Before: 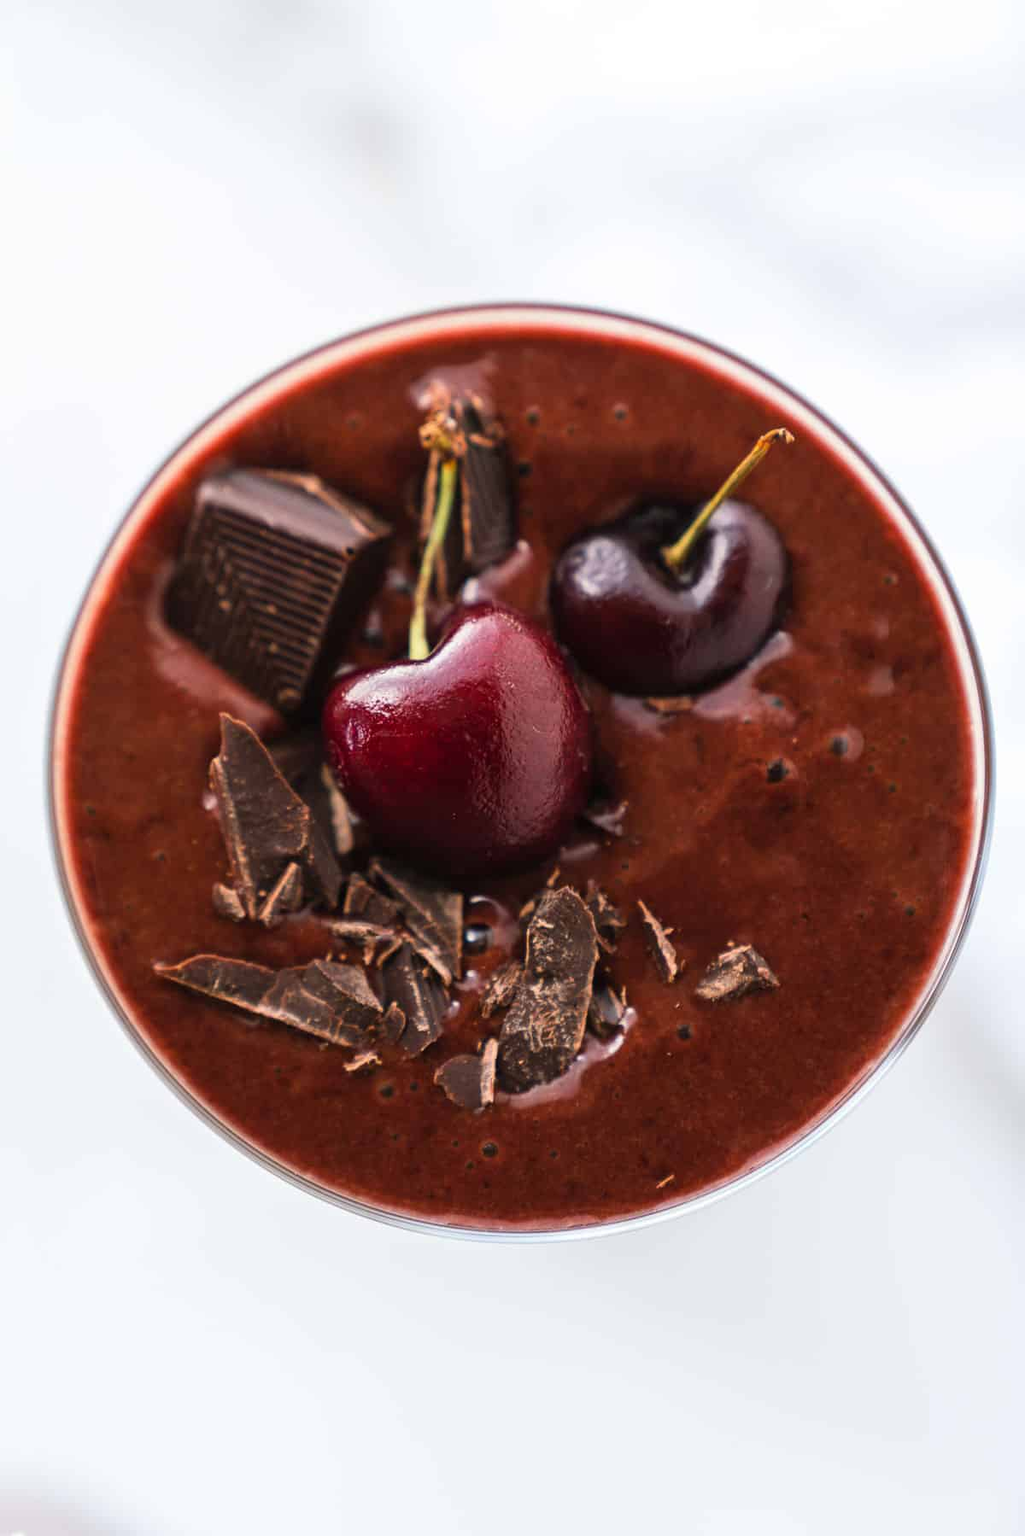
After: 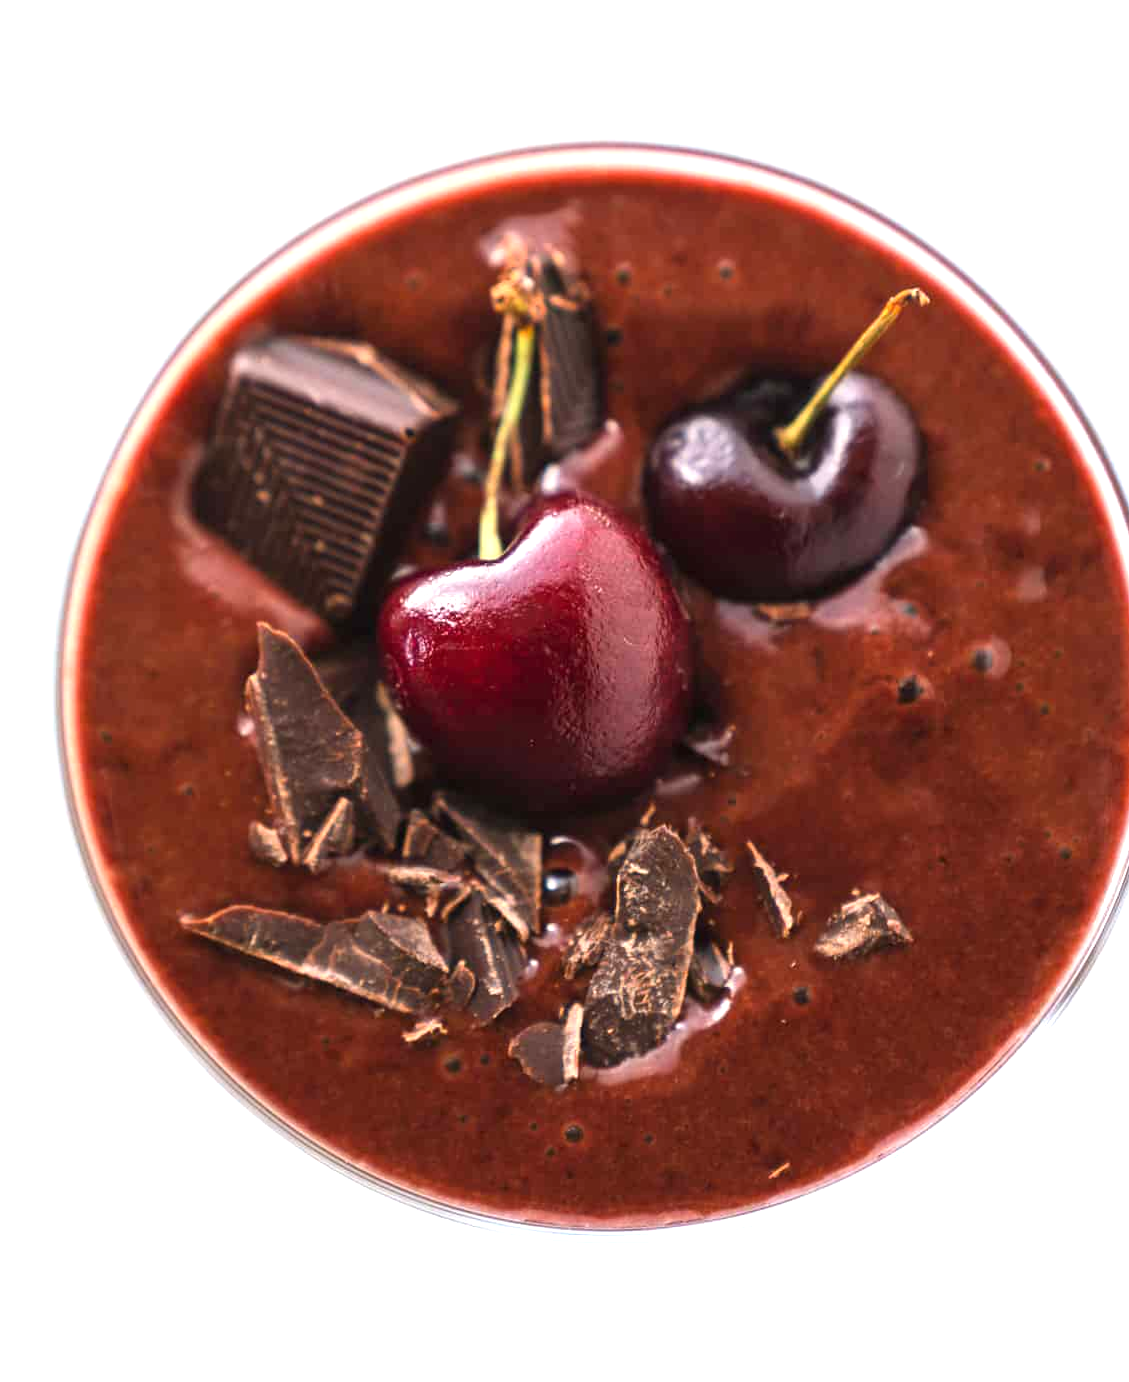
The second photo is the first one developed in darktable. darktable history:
exposure: black level correction 0, exposure 0.699 EV, compensate highlight preservation false
crop and rotate: angle 0.048°, top 11.812%, right 5.766%, bottom 11.236%
